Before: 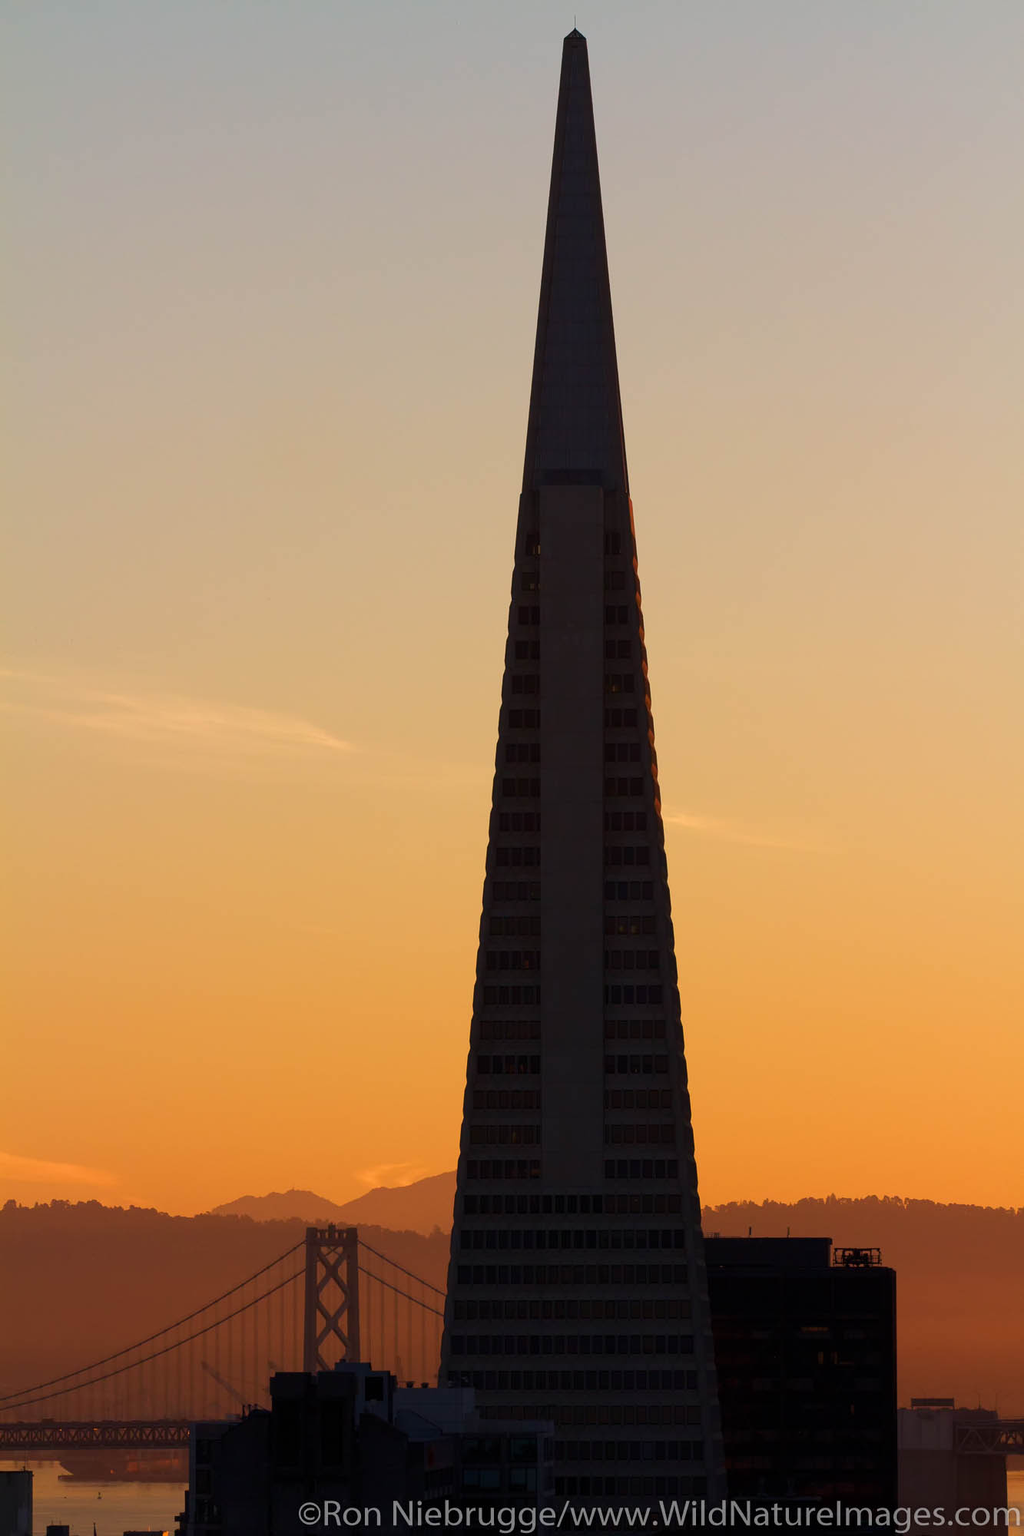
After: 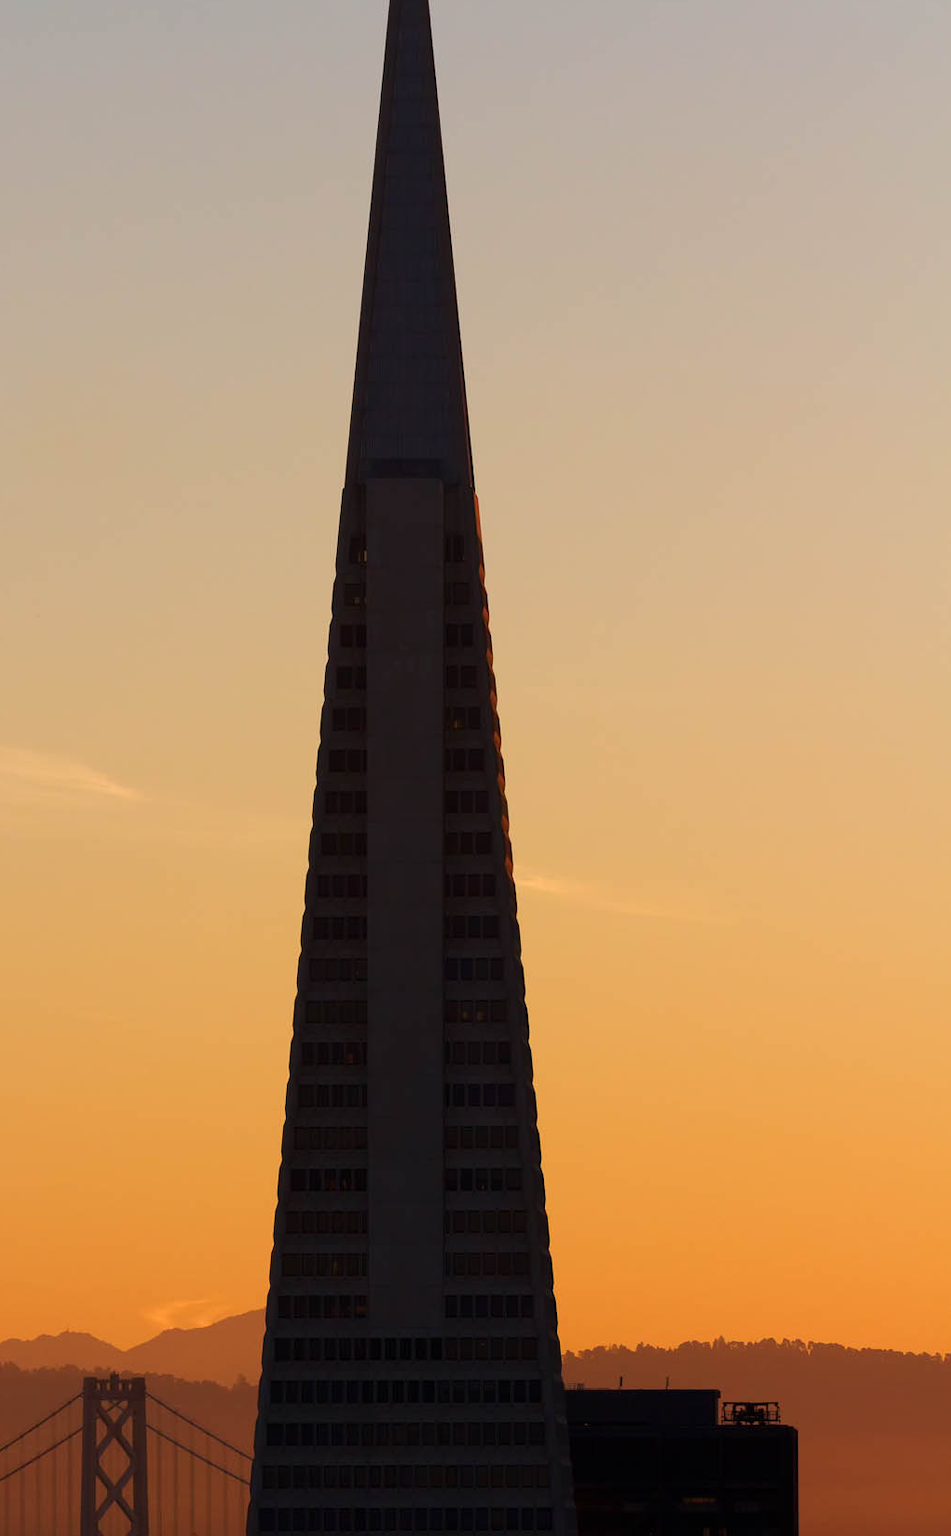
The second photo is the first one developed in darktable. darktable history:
crop: left 23.234%, top 5.901%, bottom 11.548%
